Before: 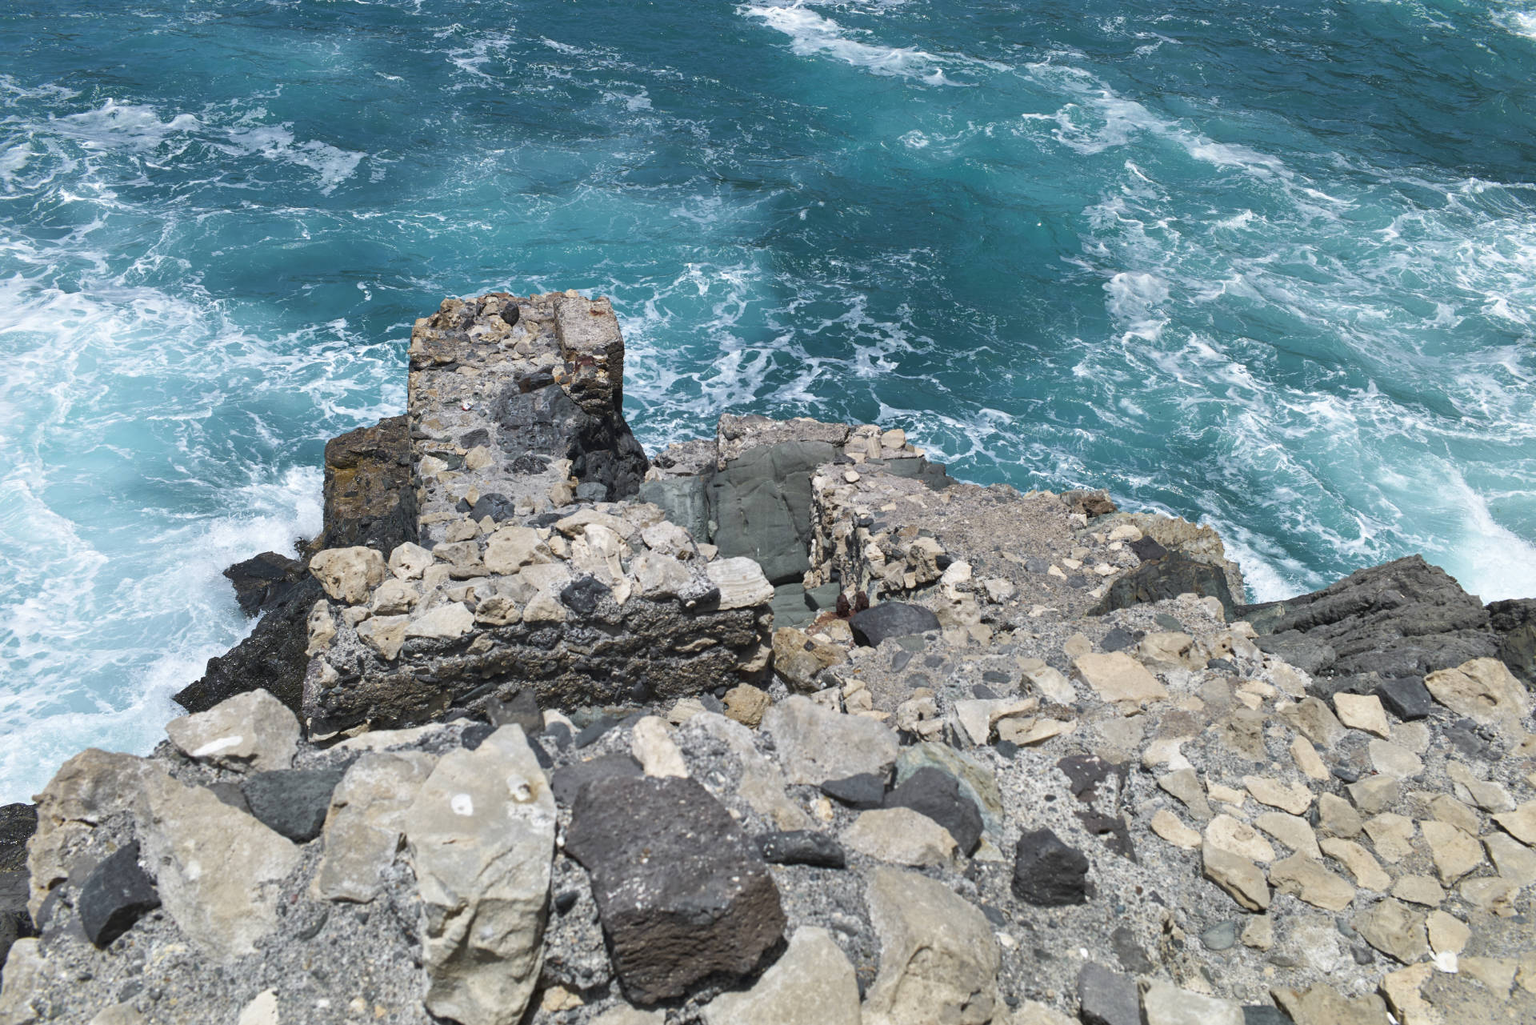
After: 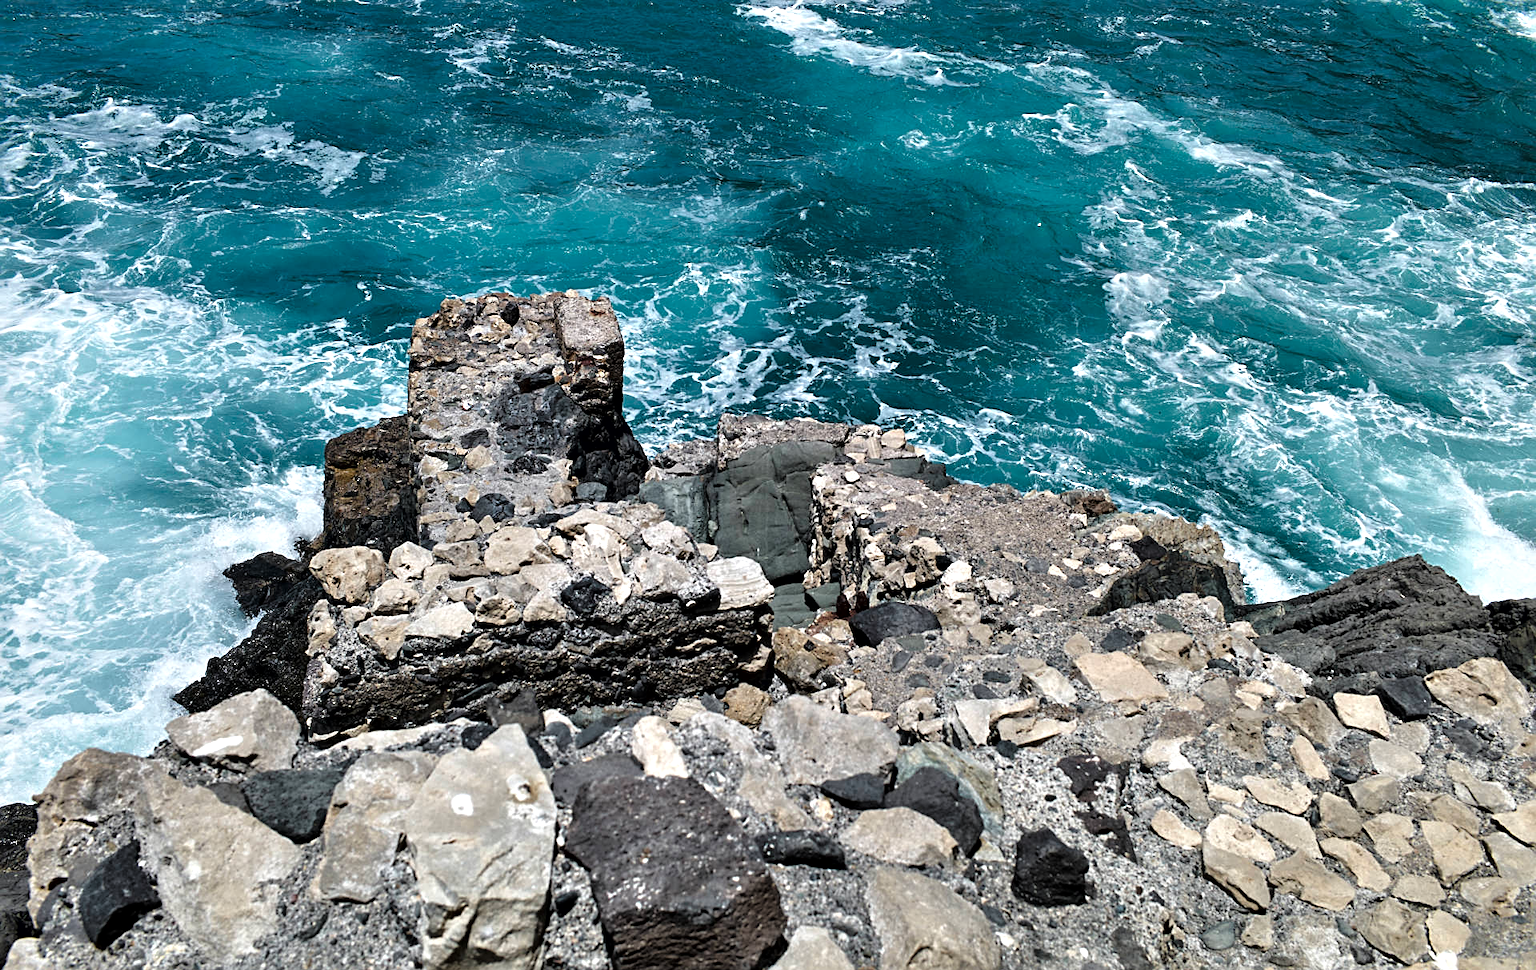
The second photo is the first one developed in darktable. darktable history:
crop and rotate: top 0.01%, bottom 5.255%
sharpen: on, module defaults
contrast equalizer: y [[0.545, 0.572, 0.59, 0.59, 0.571, 0.545], [0.5 ×6], [0.5 ×6], [0 ×6], [0 ×6]]
tone curve: curves: ch0 [(0, 0) (0.106, 0.041) (0.256, 0.197) (0.37, 0.336) (0.513, 0.481) (0.667, 0.629) (1, 1)]; ch1 [(0, 0) (0.502, 0.505) (0.553, 0.577) (1, 1)]; ch2 [(0, 0) (0.5, 0.495) (0.56, 0.544) (1, 1)], color space Lab, linked channels, preserve colors none
